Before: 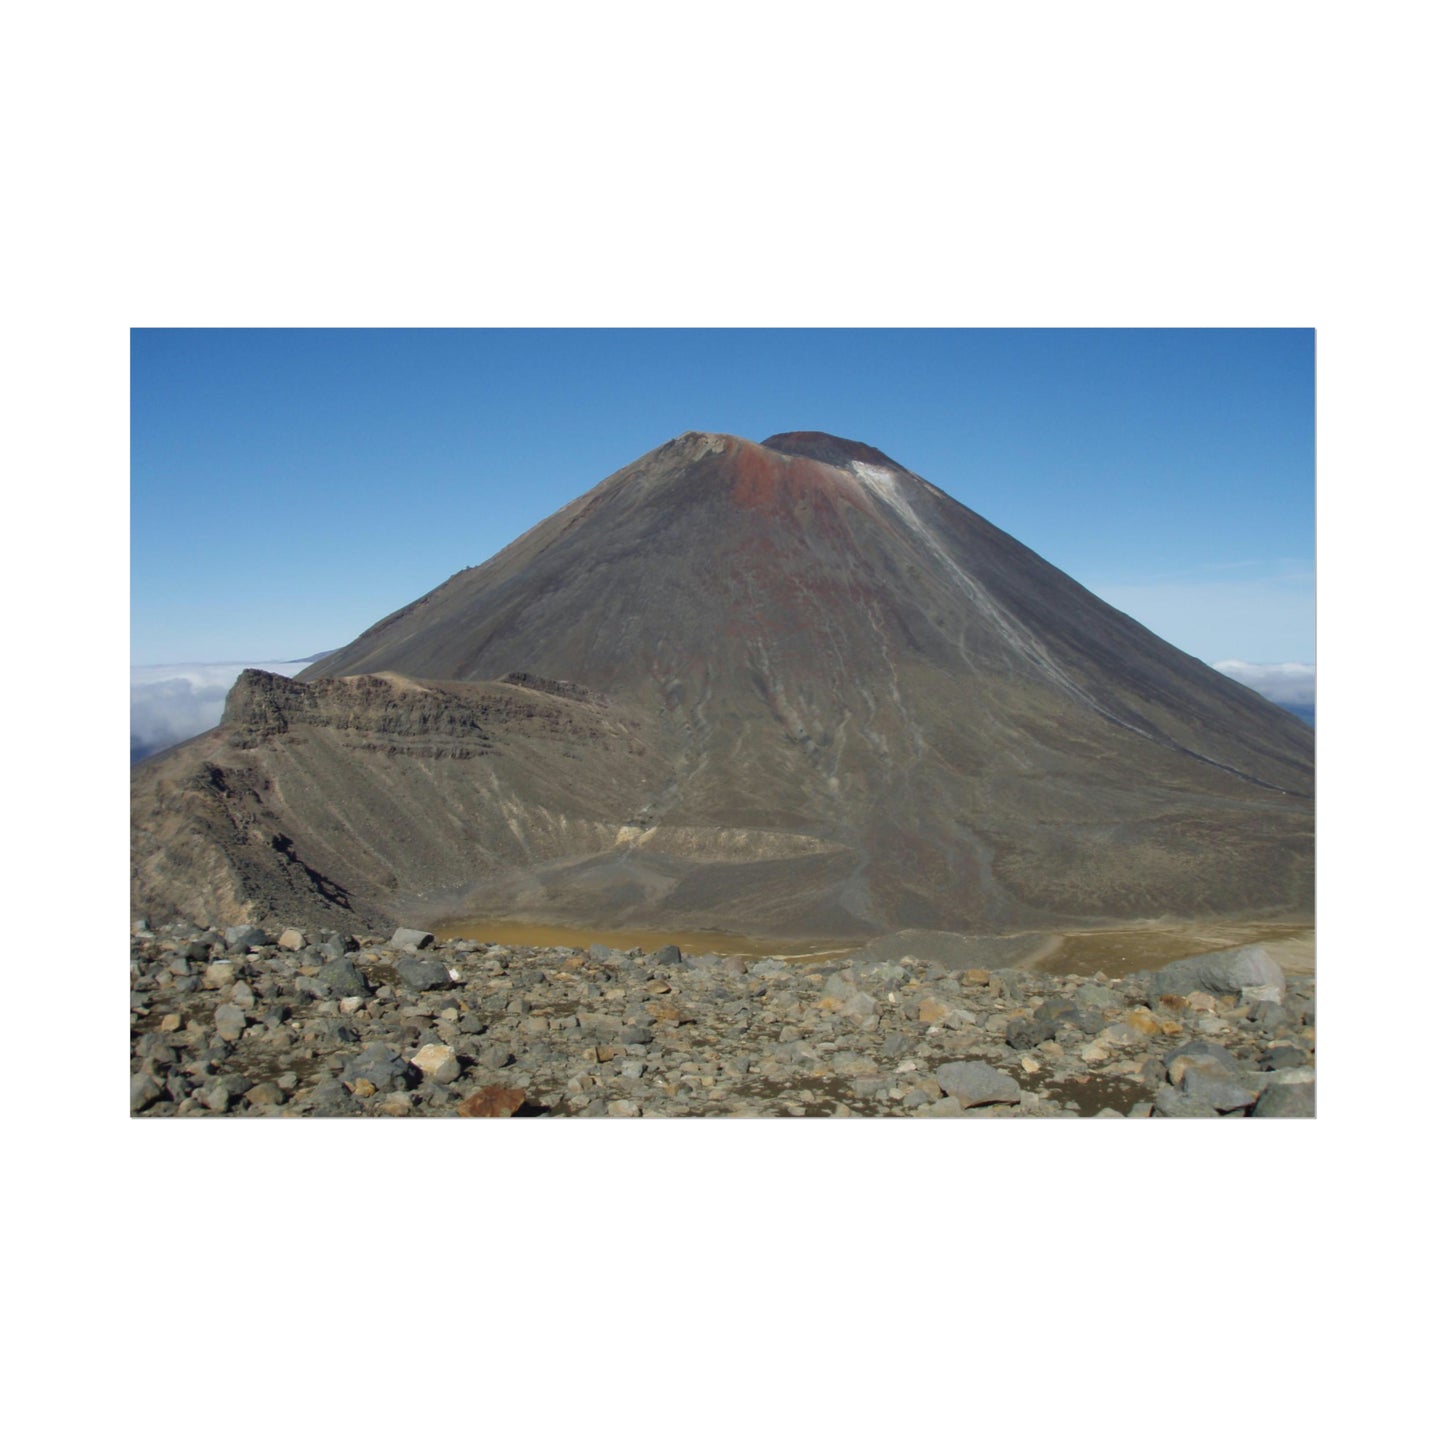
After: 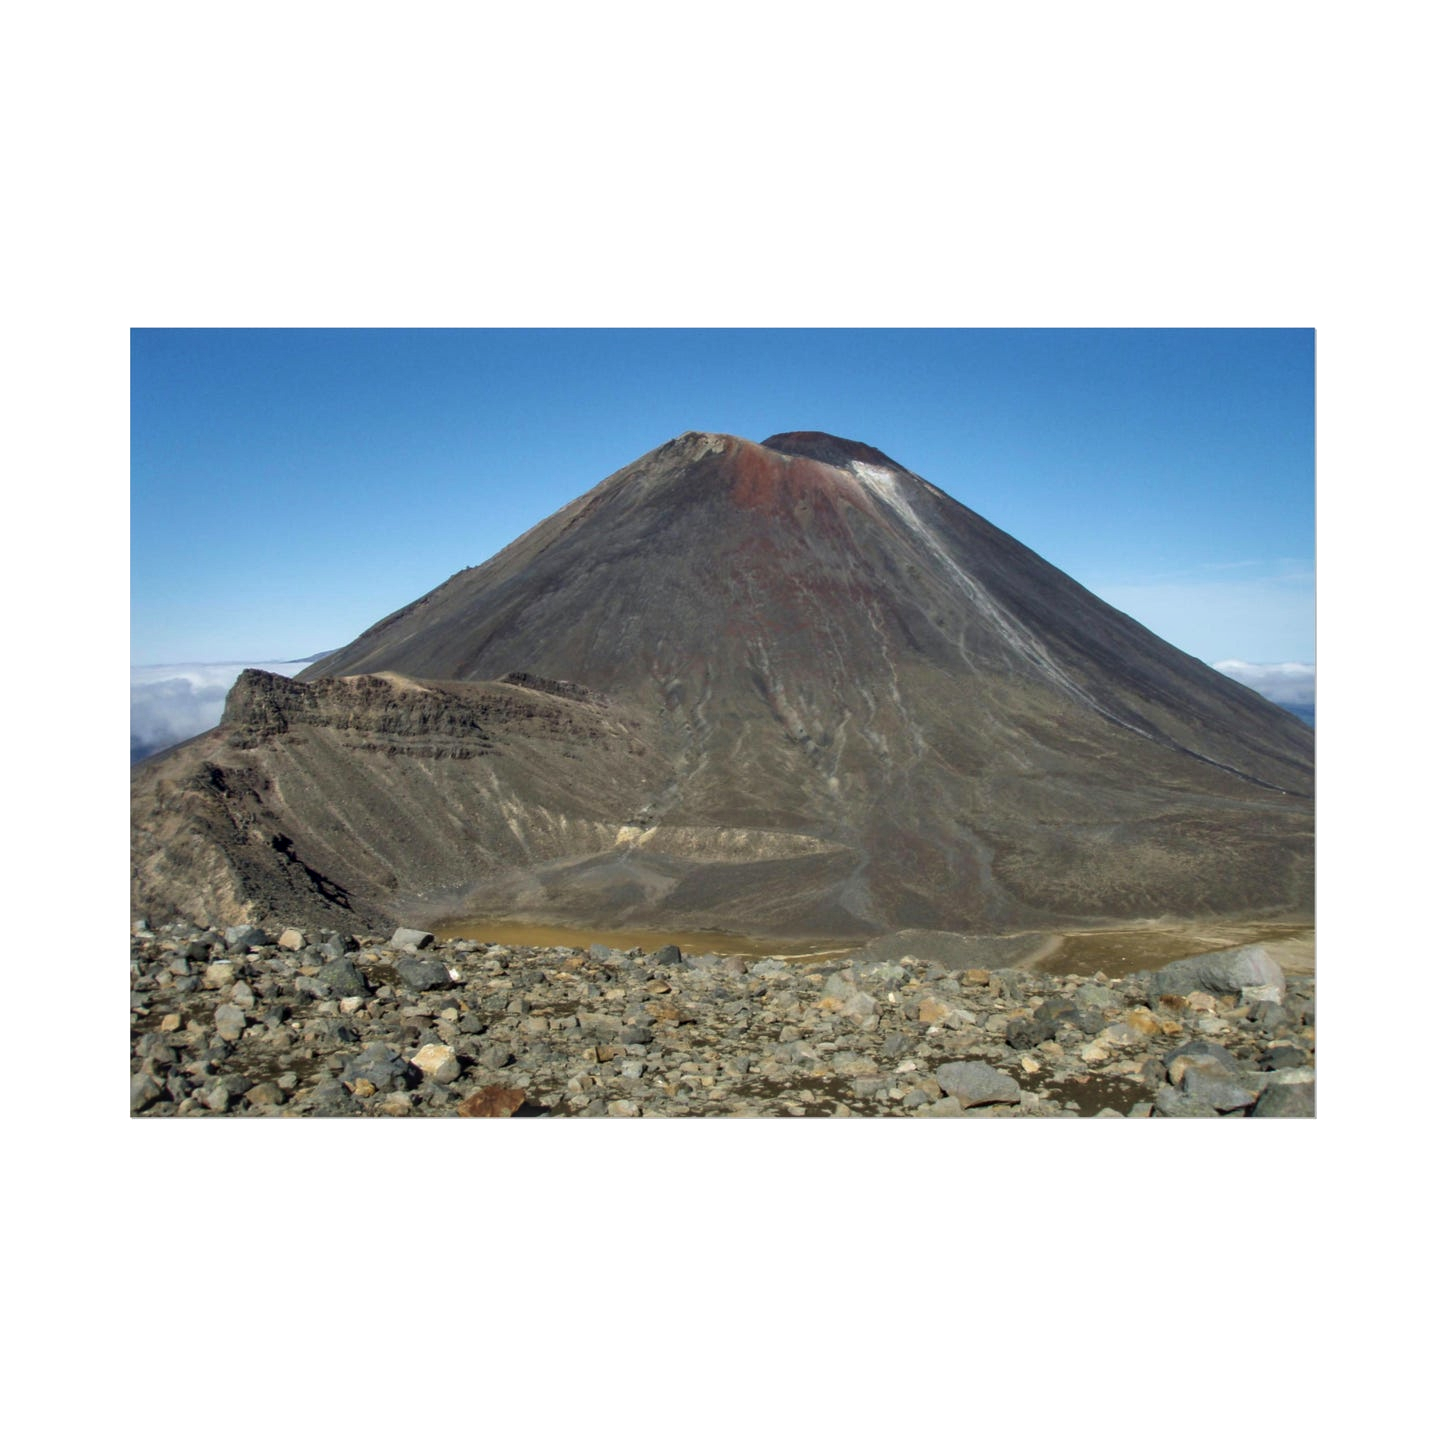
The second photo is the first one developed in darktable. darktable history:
exposure: black level correction 0.001, exposure -0.2 EV, compensate highlight preservation false
velvia: strength 15%
local contrast: detail 130%
tone equalizer: -8 EV -0.417 EV, -7 EV -0.389 EV, -6 EV -0.333 EV, -5 EV -0.222 EV, -3 EV 0.222 EV, -2 EV 0.333 EV, -1 EV 0.389 EV, +0 EV 0.417 EV, edges refinement/feathering 500, mask exposure compensation -1.57 EV, preserve details no
